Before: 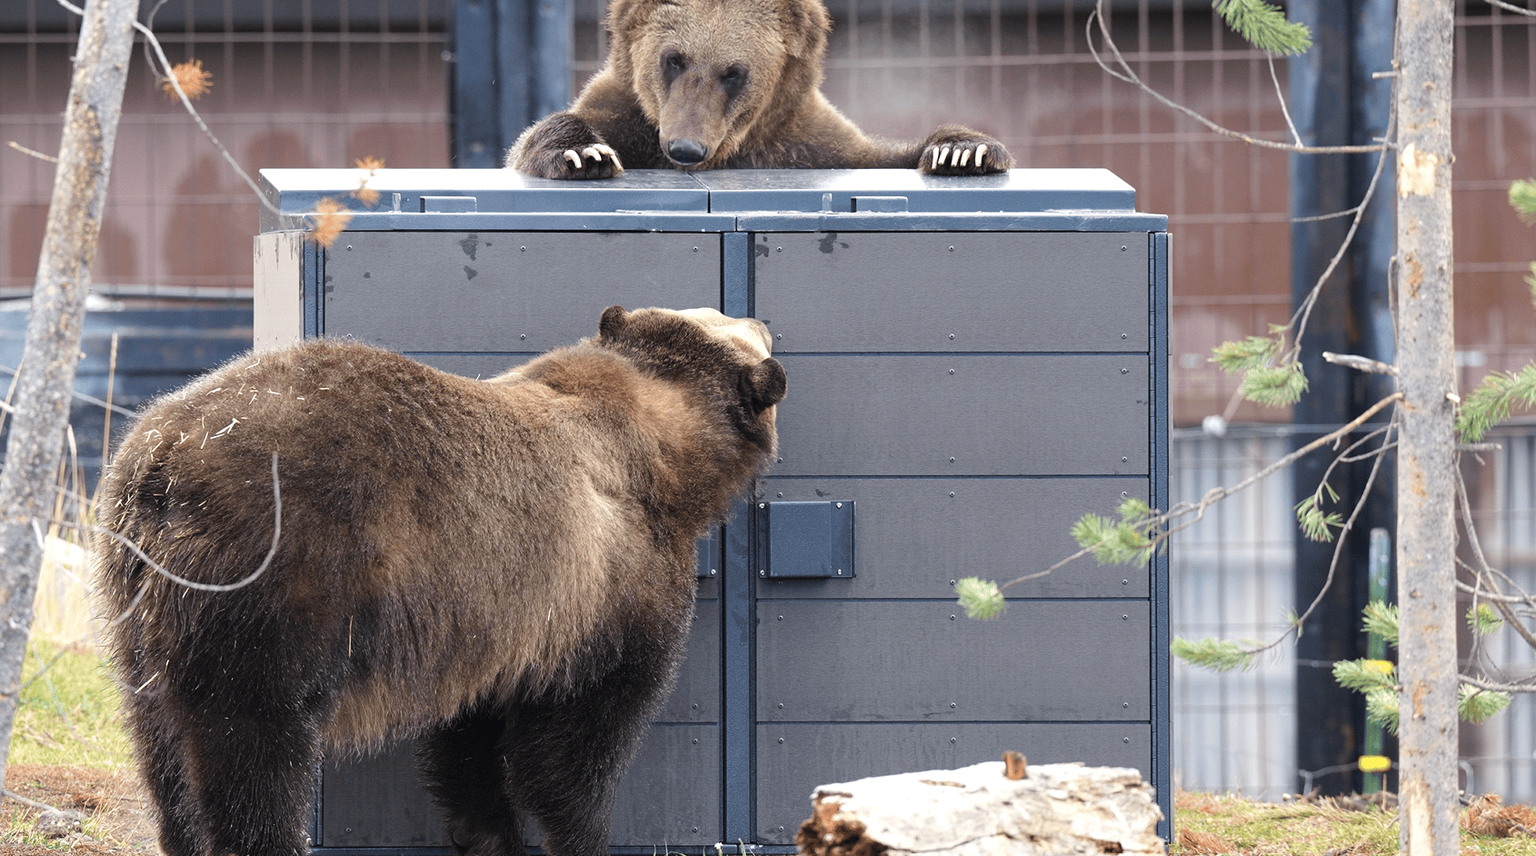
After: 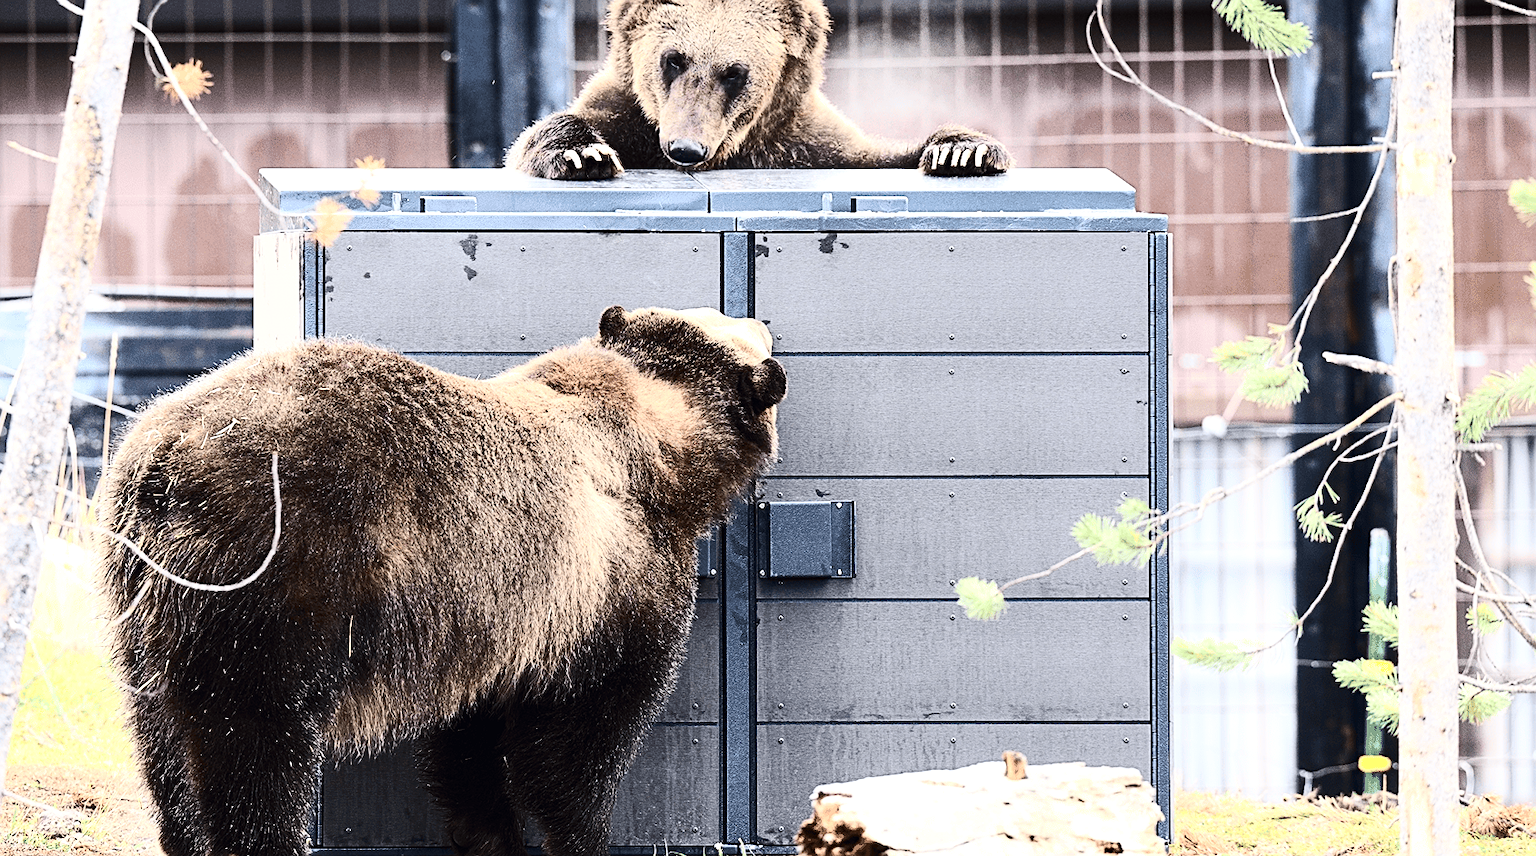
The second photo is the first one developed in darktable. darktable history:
sharpen: on, module defaults
contrast brightness saturation: contrast 0.5, saturation -0.1
exposure: exposure 0.556 EV, compensate highlight preservation false
